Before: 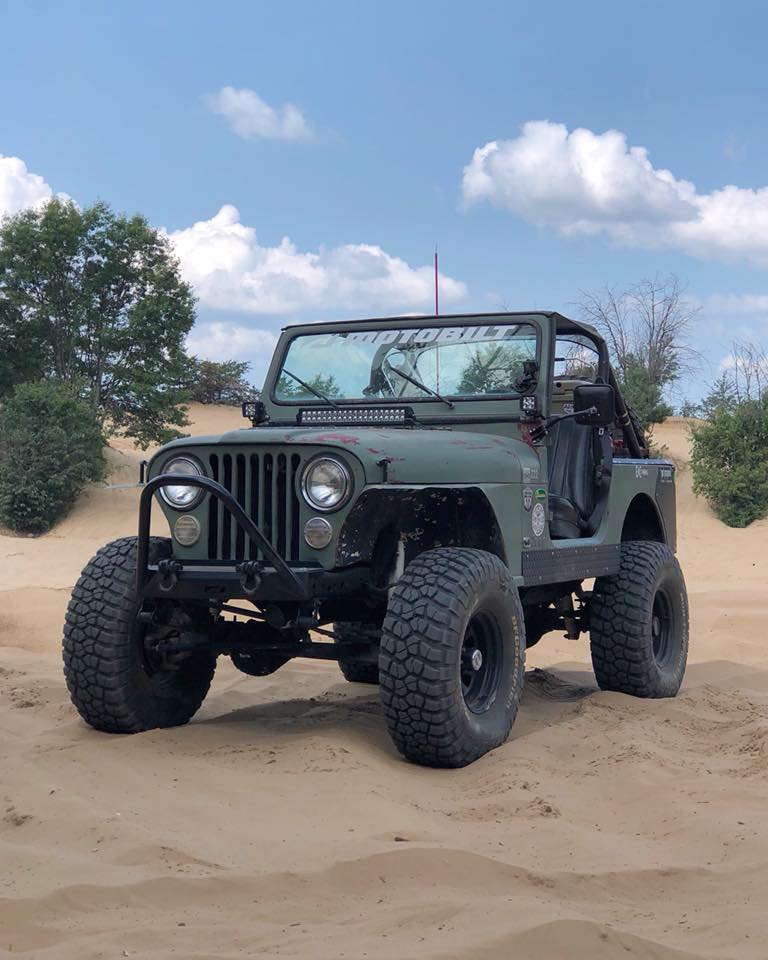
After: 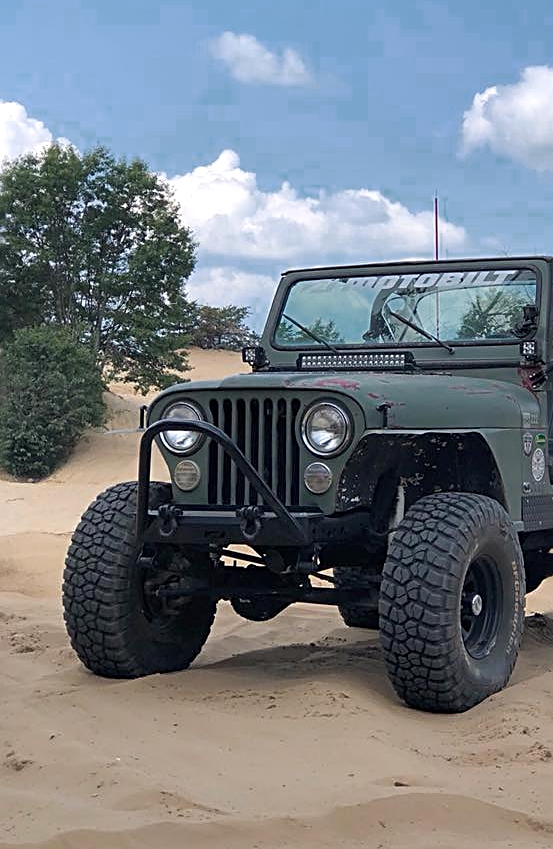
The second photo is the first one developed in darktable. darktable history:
crop: top 5.79%, right 27.91%, bottom 5.724%
exposure: exposure 0.077 EV, compensate highlight preservation false
sharpen: radius 2.558, amount 0.639
color zones: curves: ch0 [(0.25, 0.5) (0.636, 0.25) (0.75, 0.5)]
tone equalizer: smoothing diameter 24.92%, edges refinement/feathering 14, preserve details guided filter
